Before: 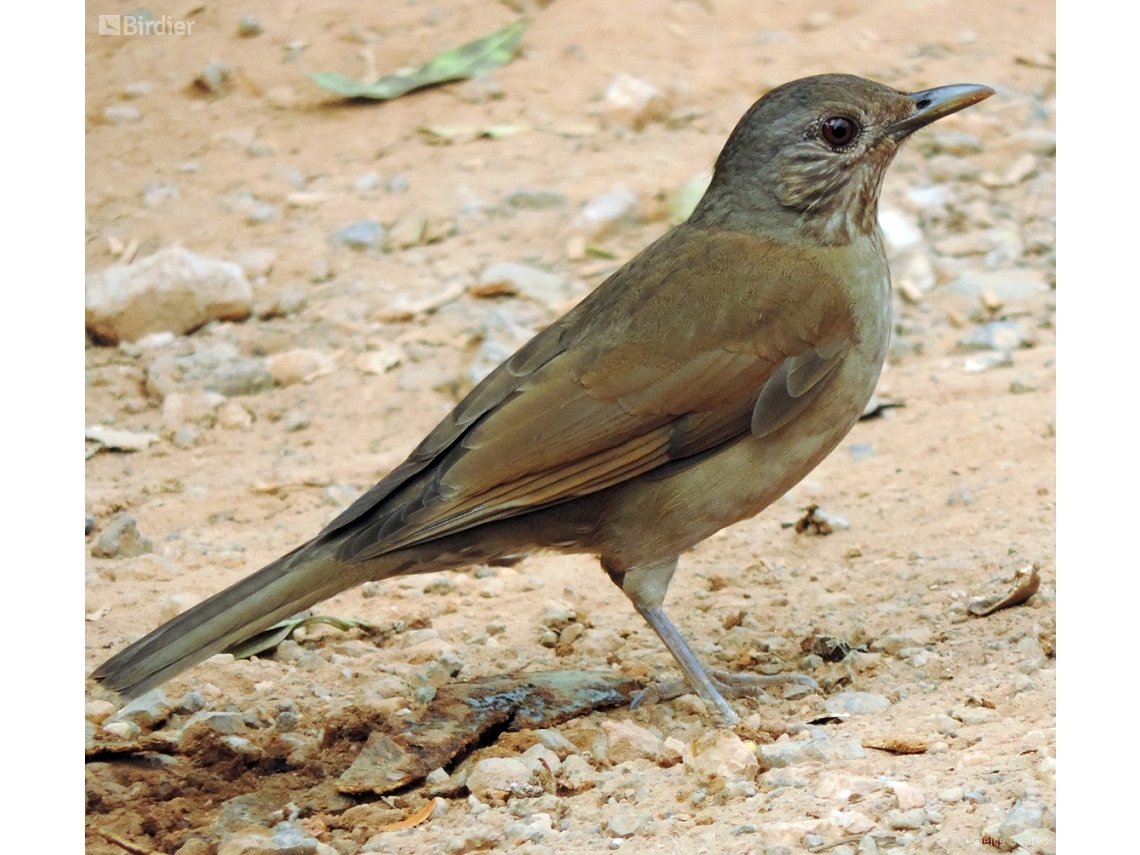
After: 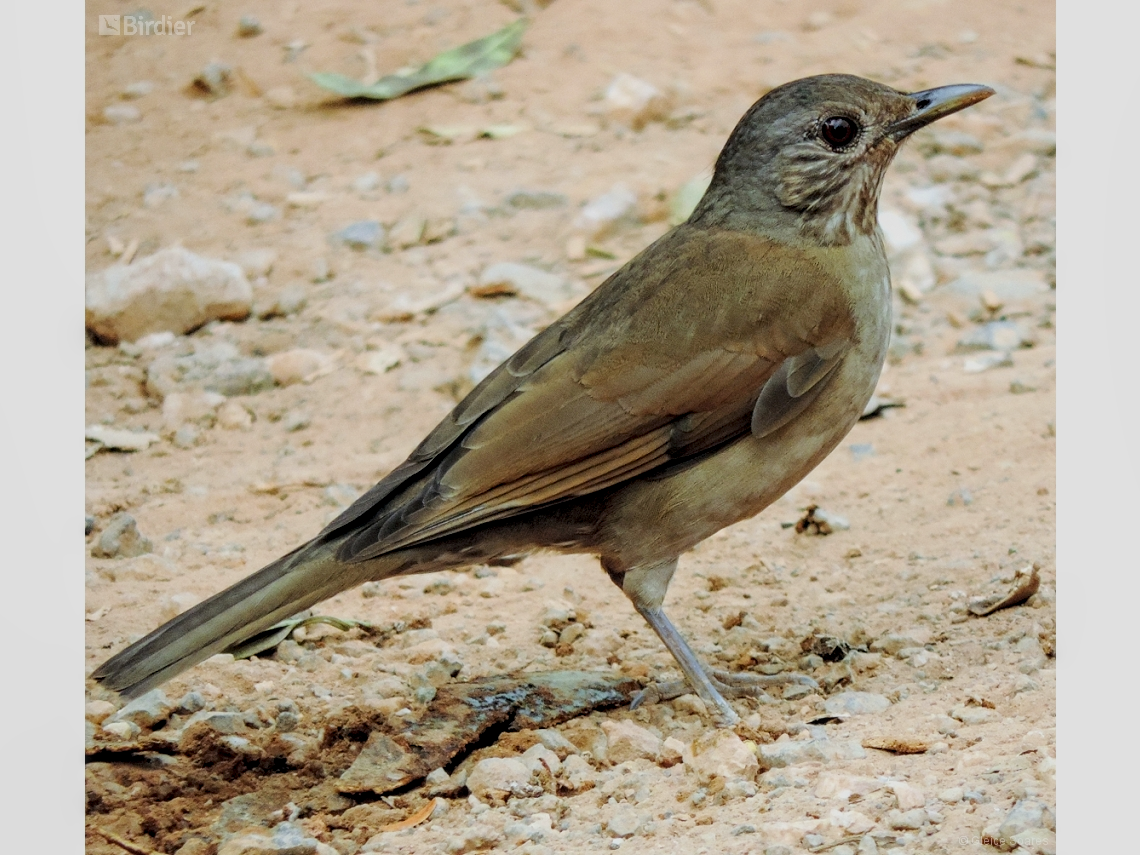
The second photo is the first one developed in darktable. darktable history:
local contrast: detail 130%
filmic rgb: black relative exposure -8.03 EV, white relative exposure 3.9 EV, threshold 5.99 EV, hardness 4.22, enable highlight reconstruction true
